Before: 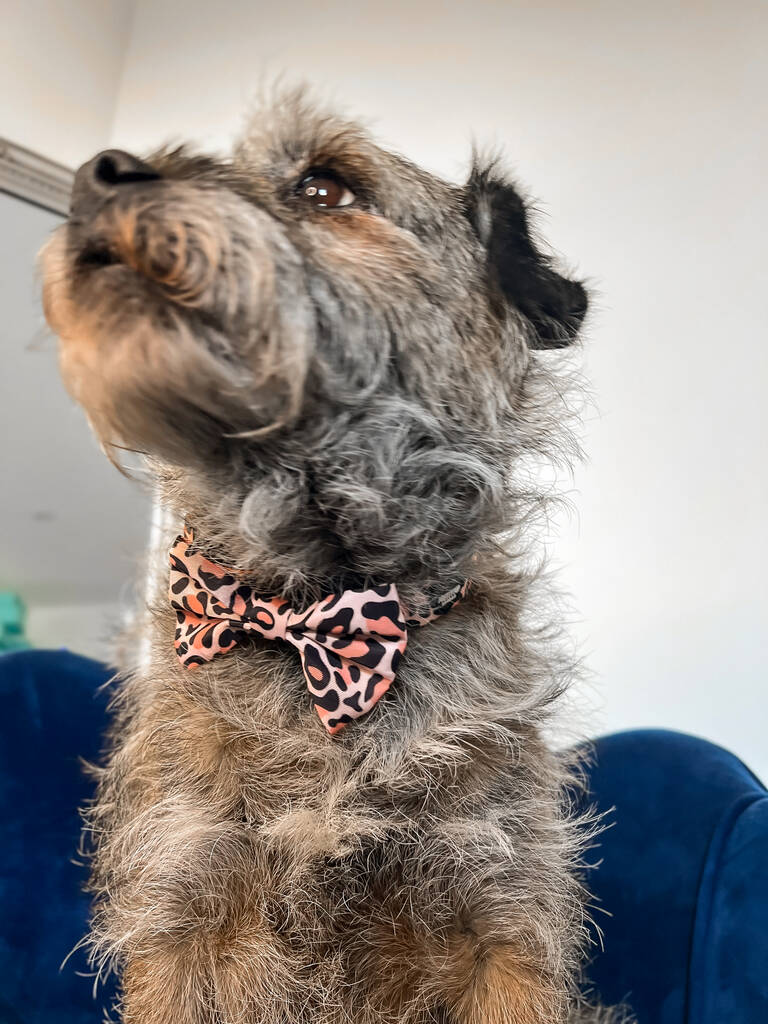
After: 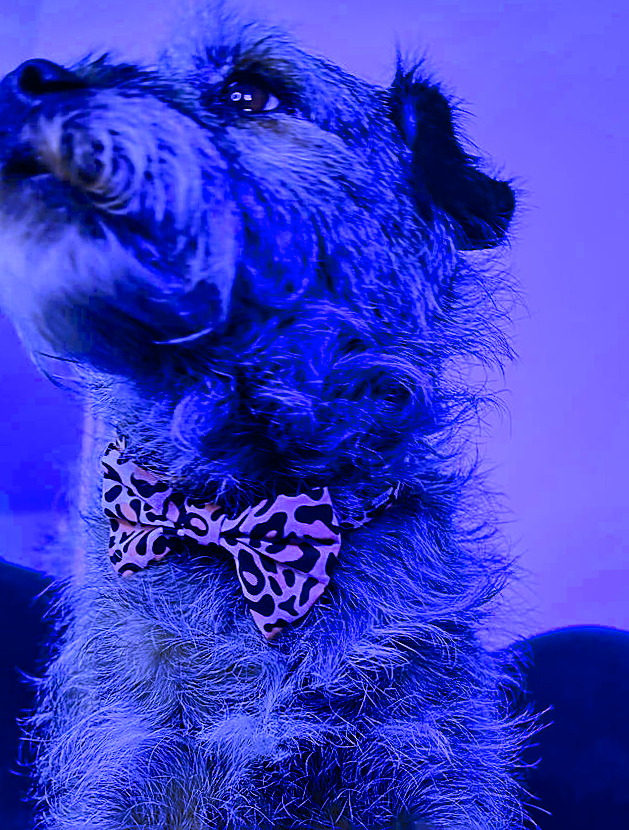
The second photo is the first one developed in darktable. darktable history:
color calibration: output R [1.063, -0.012, -0.003, 0], output B [-0.079, 0.047, 1, 0], illuminant custom, x 0.46, y 0.43, temperature 2642.66 K
sharpen: on, module defaults
white balance: red 0.766, blue 1.537
crop and rotate: left 10.071%, top 10.071%, right 10.02%, bottom 10.02%
color balance rgb: linear chroma grading › shadows 16%, perceptual saturation grading › global saturation 8%, perceptual saturation grading › shadows 4%, perceptual brilliance grading › global brilliance 2%, perceptual brilliance grading › highlights 8%, perceptual brilliance grading › shadows -4%, global vibrance 16%, saturation formula JzAzBz (2021)
color correction: highlights a* 2.75, highlights b* 5, shadows a* -2.04, shadows b* -4.84, saturation 0.8
rotate and perspective: rotation -1.17°, automatic cropping off
